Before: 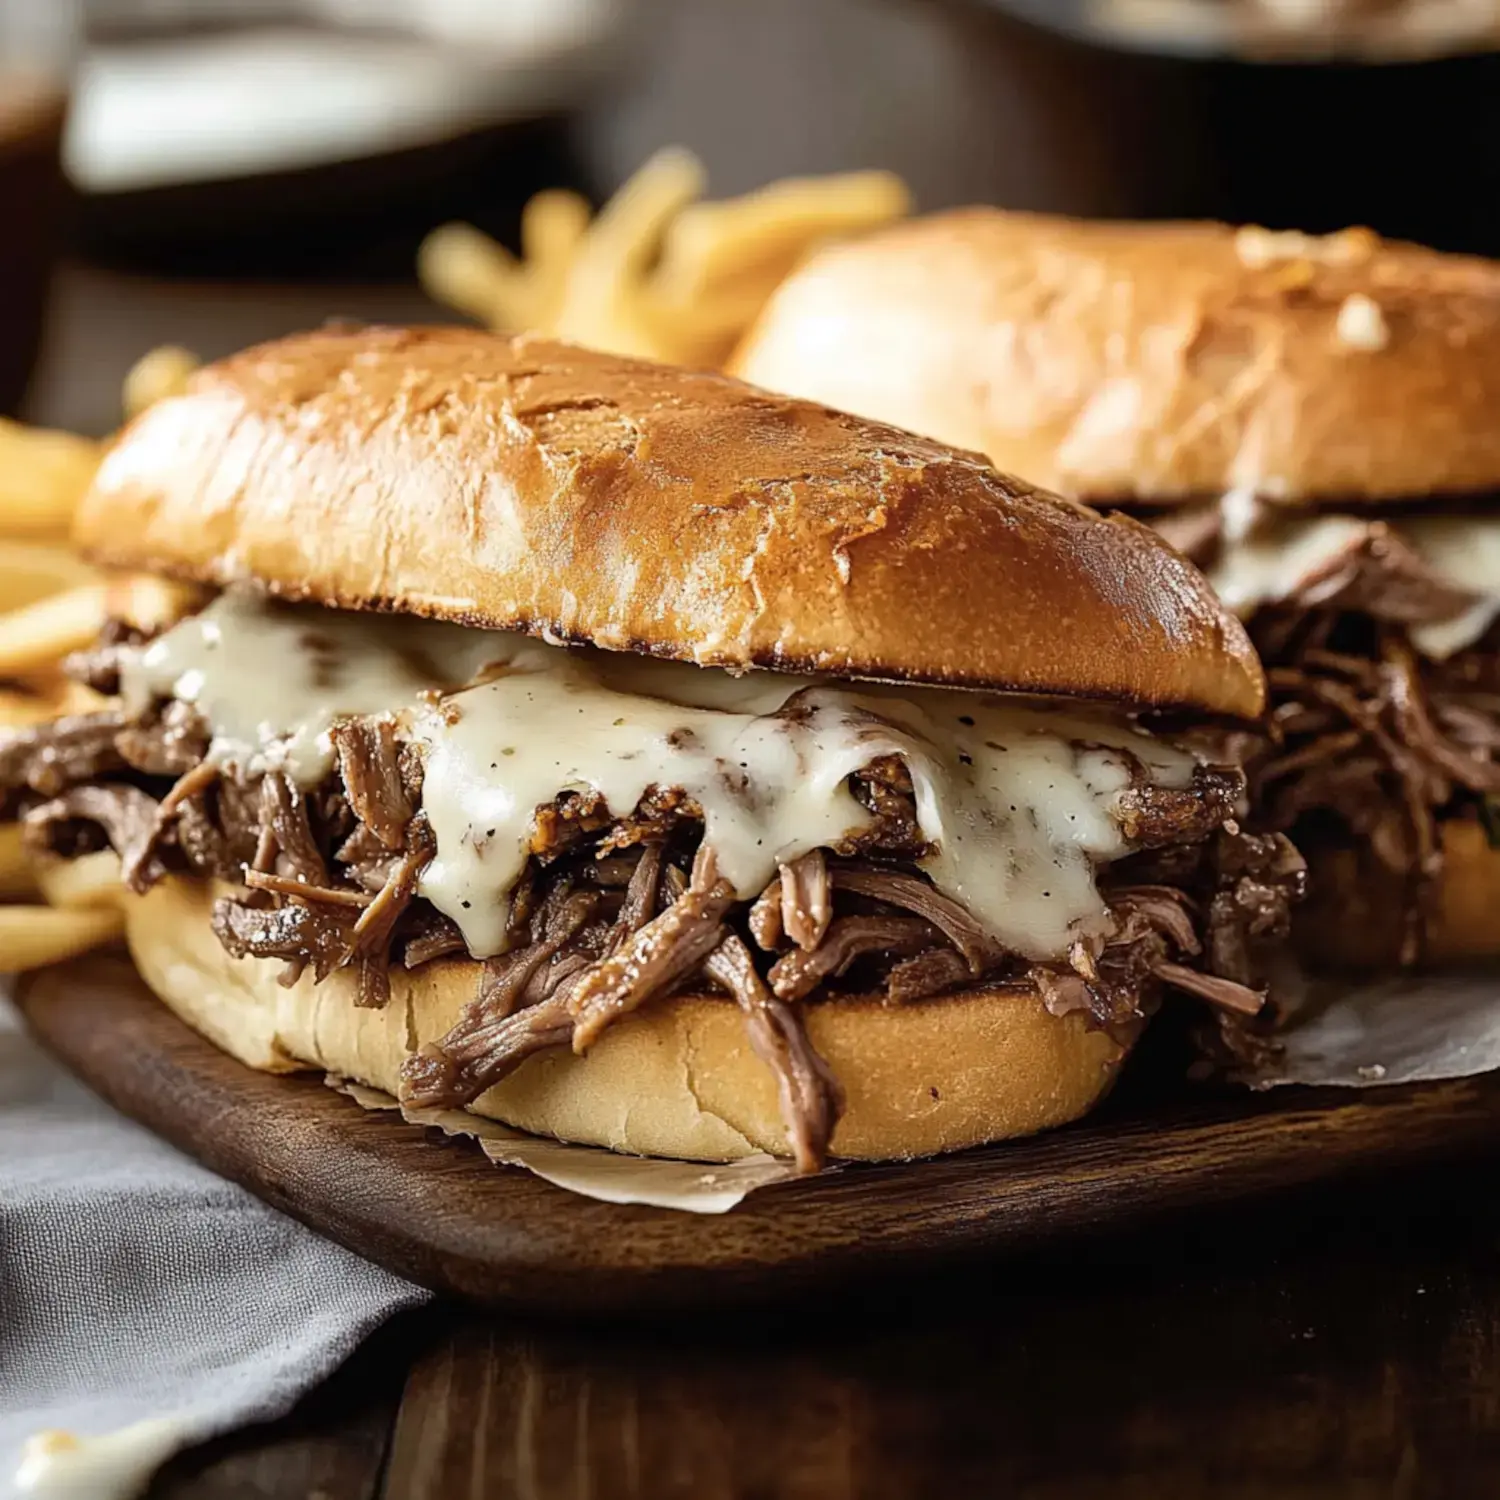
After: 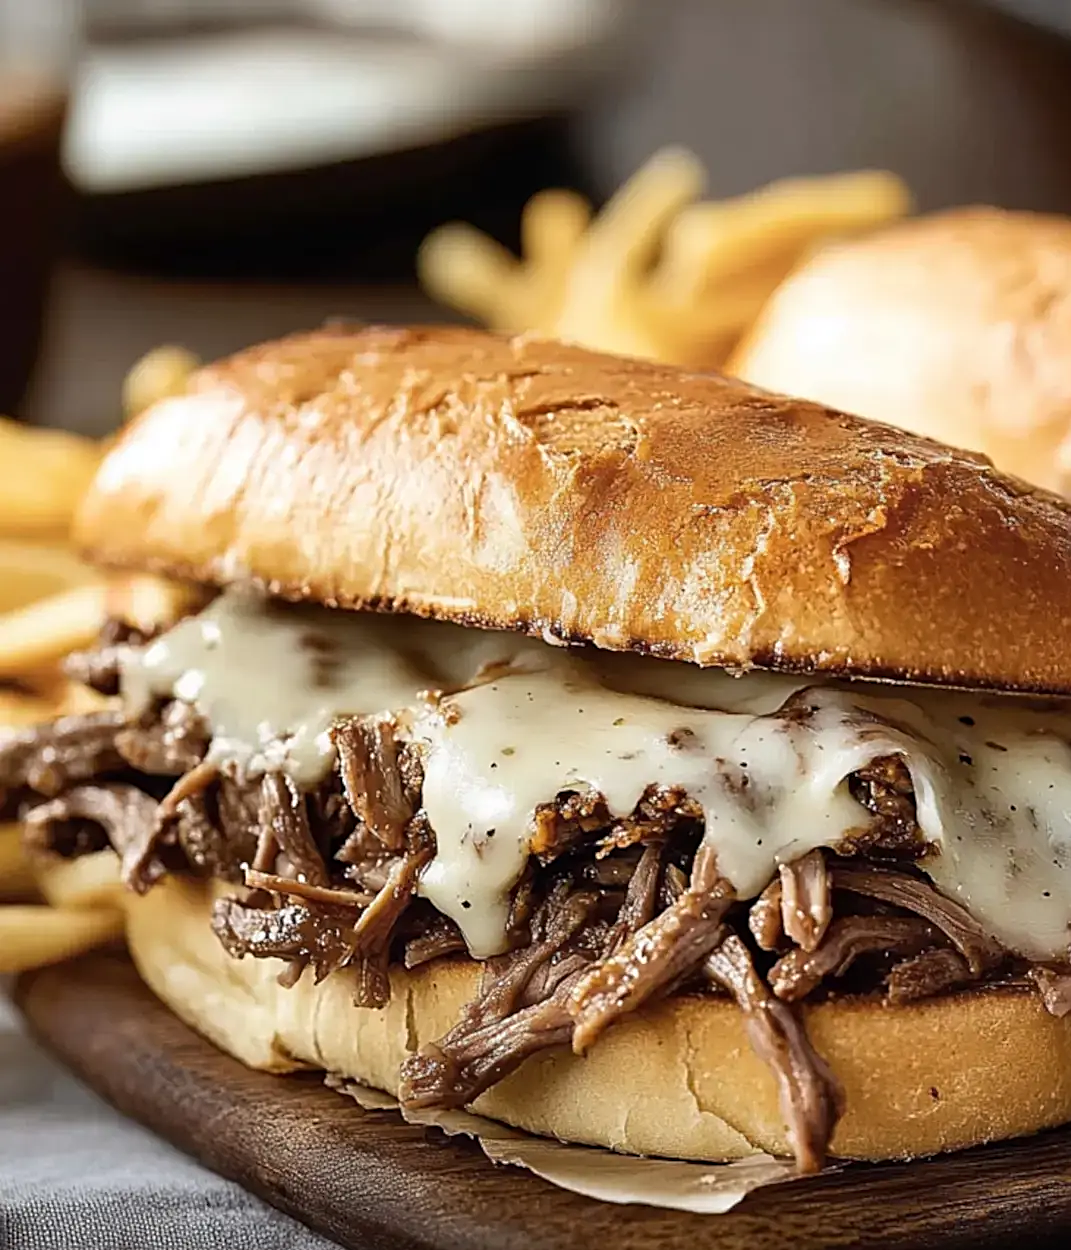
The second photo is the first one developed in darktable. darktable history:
crop: right 28.574%, bottom 16.63%
sharpen: on, module defaults
